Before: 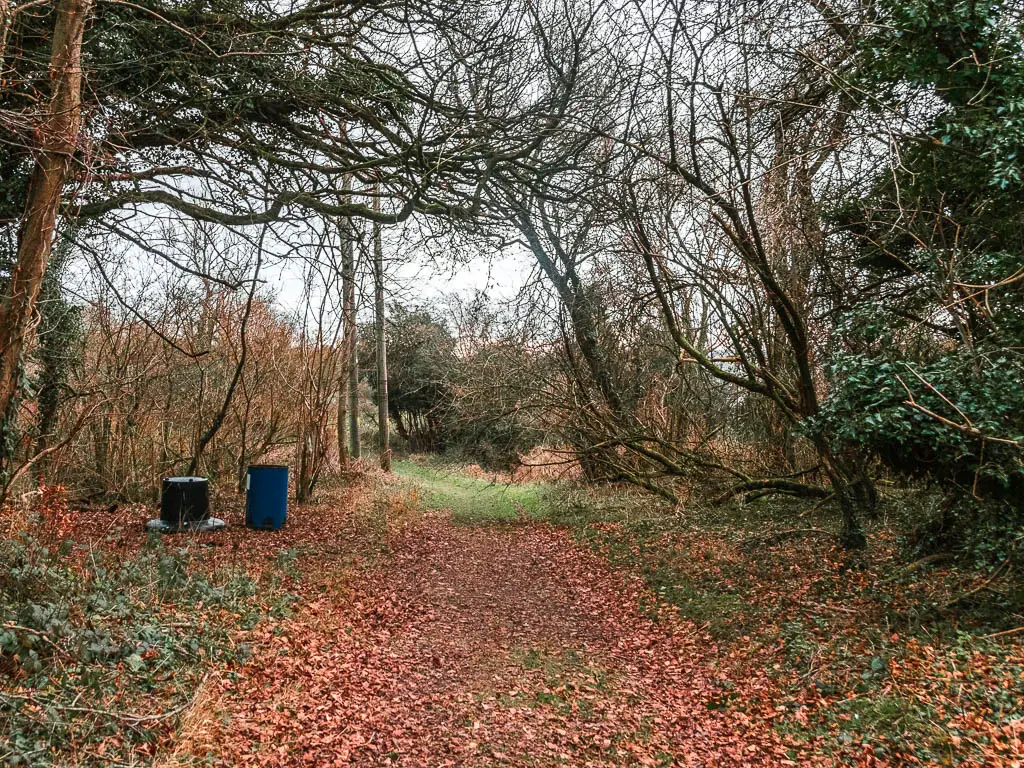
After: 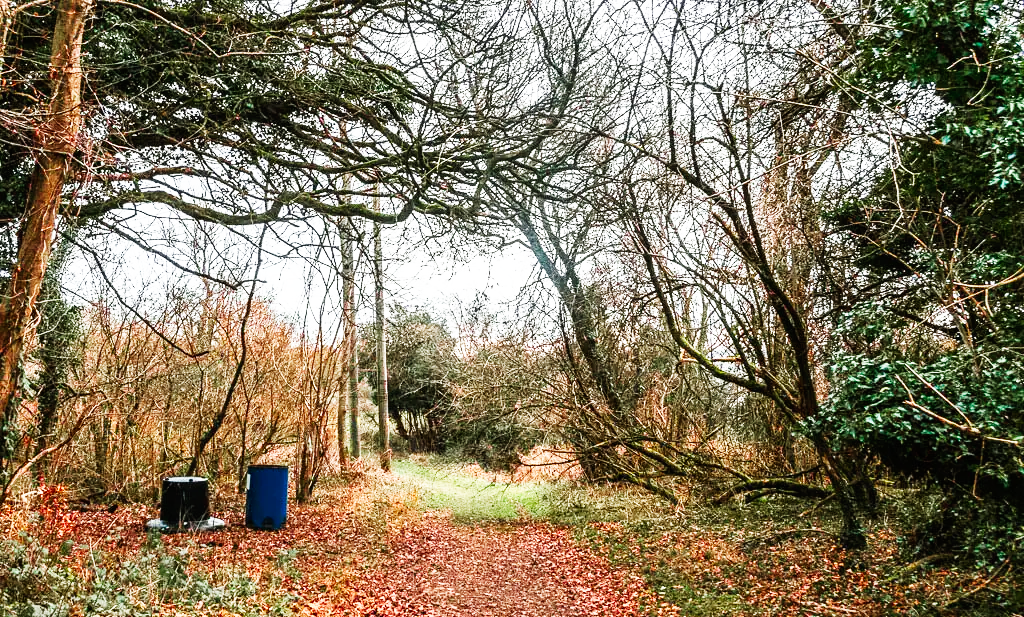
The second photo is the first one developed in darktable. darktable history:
crop: bottom 19.644%
base curve: curves: ch0 [(0, 0) (0.007, 0.004) (0.027, 0.03) (0.046, 0.07) (0.207, 0.54) (0.442, 0.872) (0.673, 0.972) (1, 1)], preserve colors none
